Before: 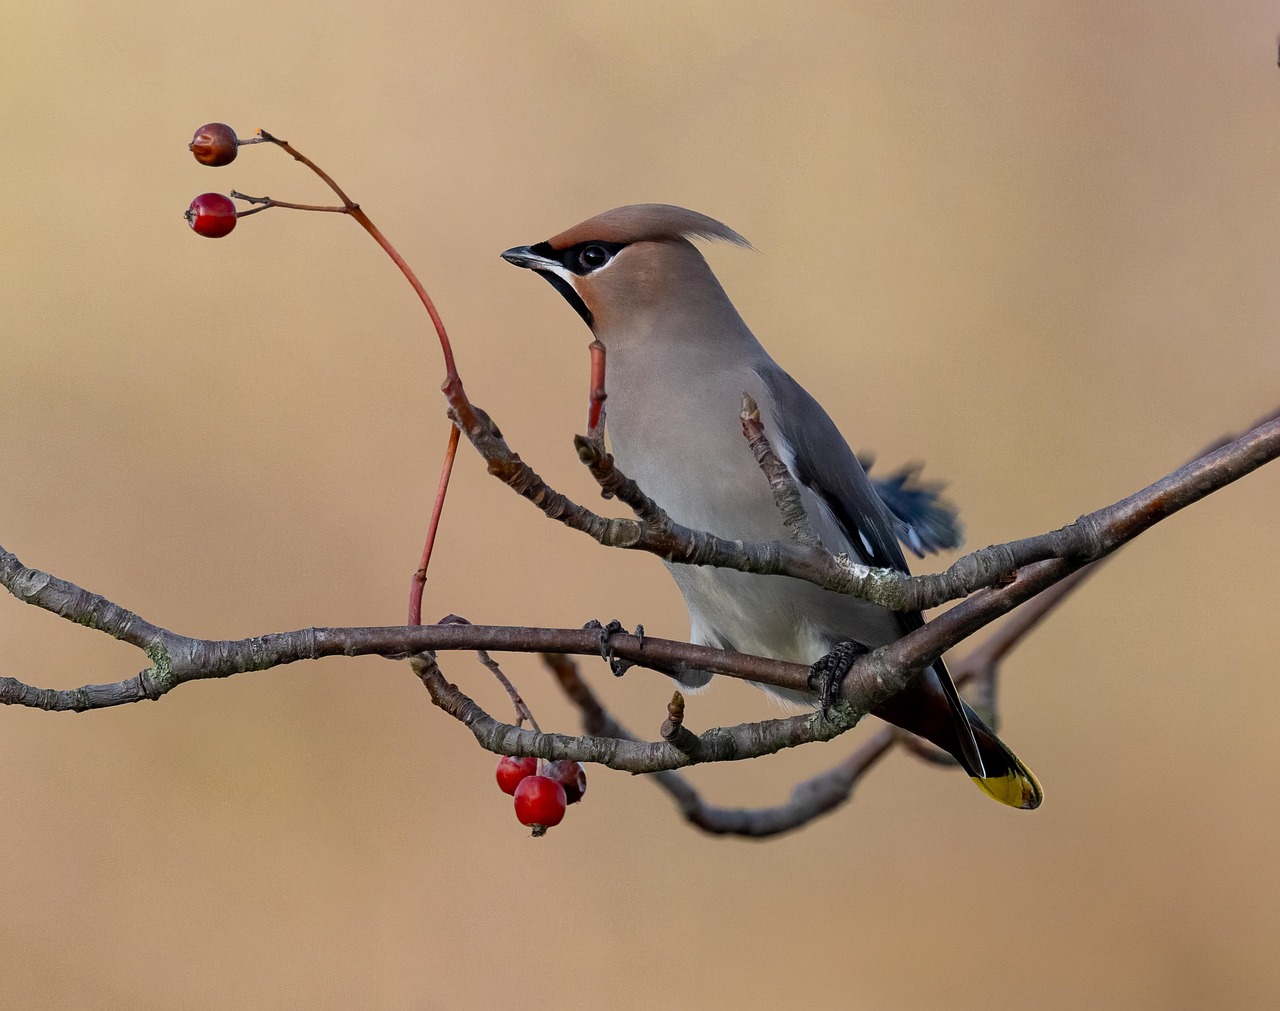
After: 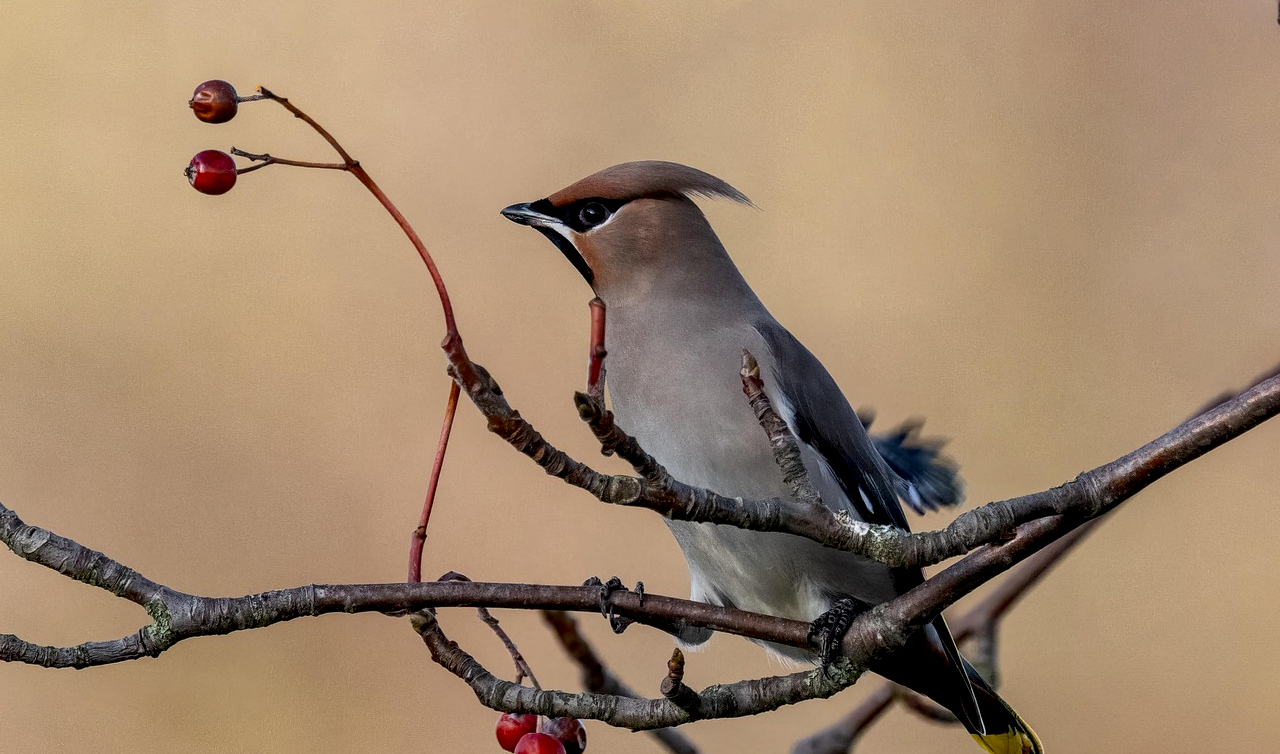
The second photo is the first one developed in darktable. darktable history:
local contrast: detail 150%
crop: top 4.329%, bottom 21.053%
